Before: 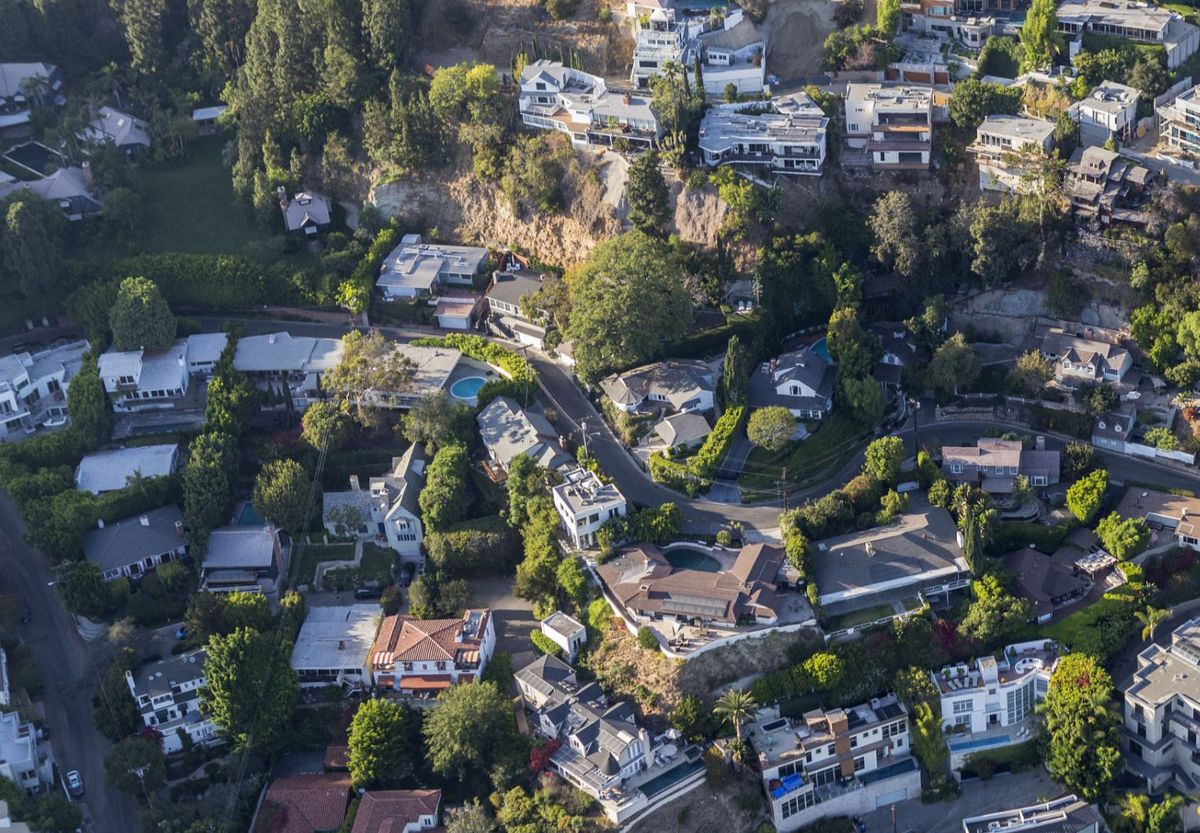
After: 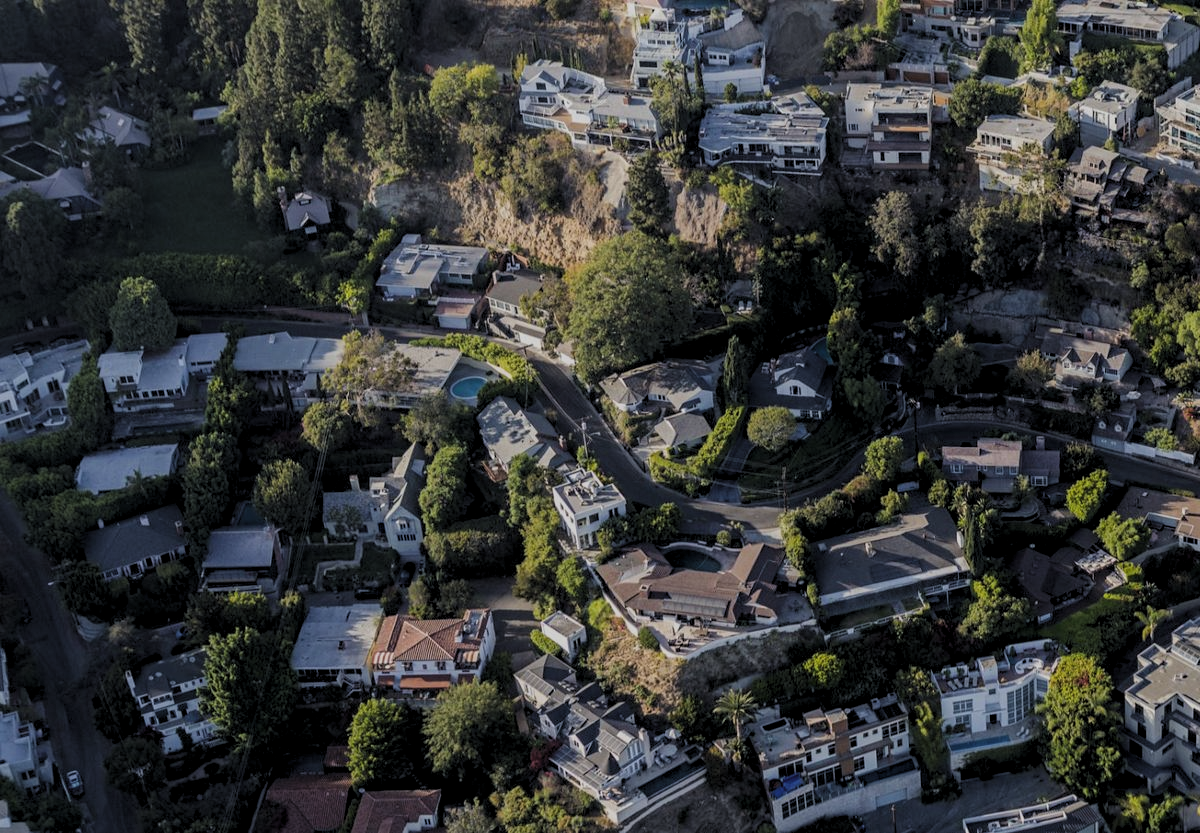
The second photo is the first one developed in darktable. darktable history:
levels: levels [0.116, 0.574, 1]
filmic rgb: black relative exposure -16 EV, white relative exposure 4.05 EV, target black luminance 0%, hardness 7.65, latitude 72.59%, contrast 0.898, highlights saturation mix 10.56%, shadows ↔ highlights balance -0.379%
contrast equalizer: octaves 7, y [[0.5, 0.5, 0.472, 0.5, 0.5, 0.5], [0.5 ×6], [0.5 ×6], [0 ×6], [0 ×6]]
haze removal: compatibility mode true, adaptive false
